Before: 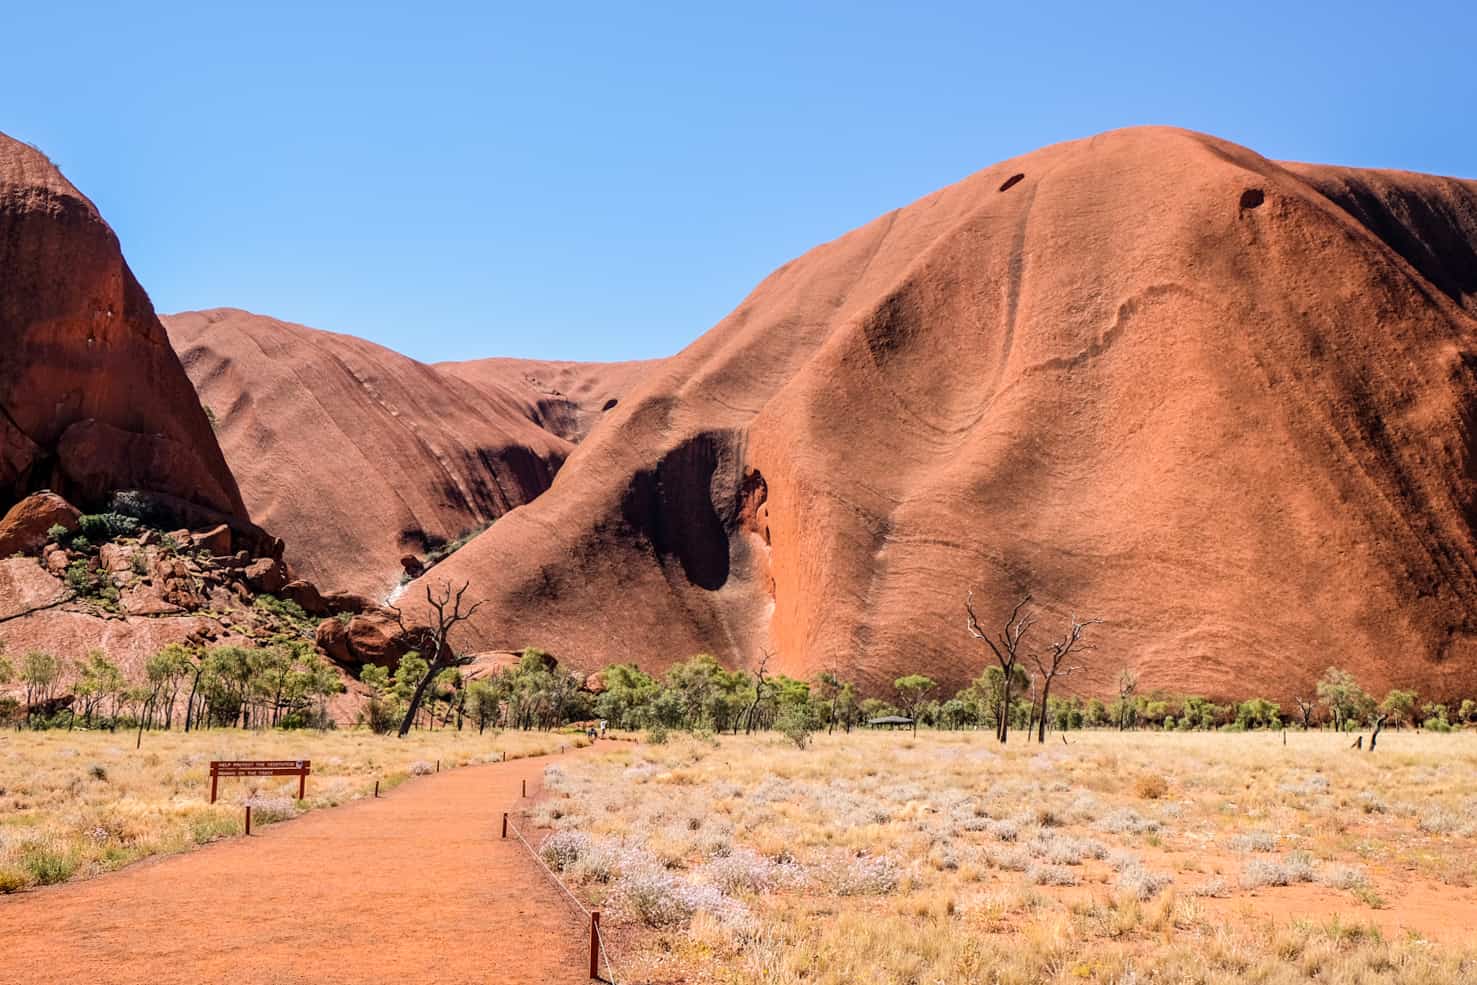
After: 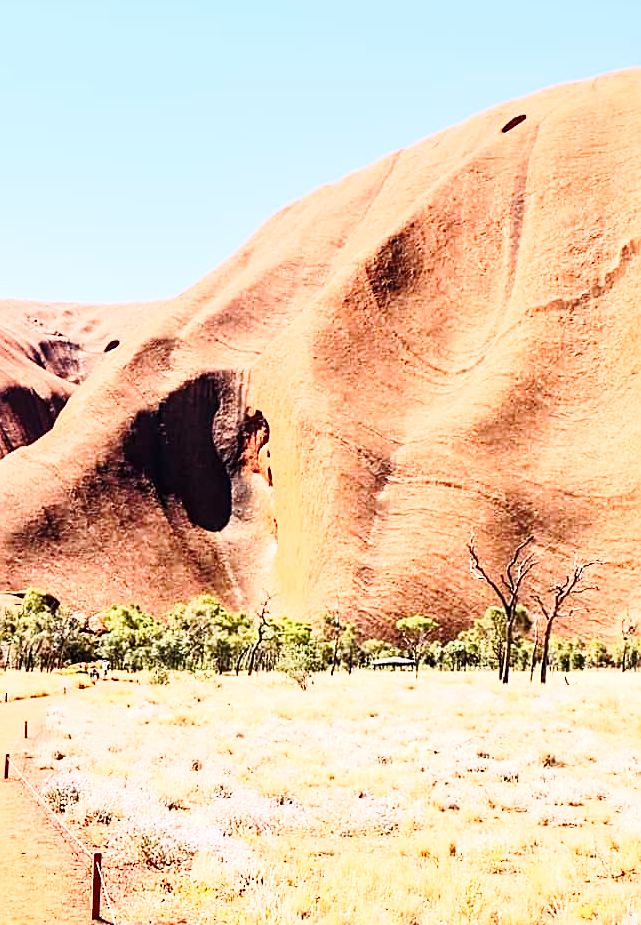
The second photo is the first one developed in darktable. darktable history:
base curve: curves: ch0 [(0, 0) (0.028, 0.03) (0.121, 0.232) (0.46, 0.748) (0.859, 0.968) (1, 1)], preserve colors none
contrast brightness saturation: saturation 0.102
crop: left 33.749%, top 6.081%, right 22.792%
tone equalizer: -8 EV 0.021 EV, -7 EV -0.029 EV, -6 EV 0.031 EV, -5 EV 0.049 EV, -4 EV 0.313 EV, -3 EV 0.673 EV, -2 EV 0.58 EV, -1 EV 0.178 EV, +0 EV 0.017 EV, edges refinement/feathering 500, mask exposure compensation -1.57 EV, preserve details no
sharpen: on, module defaults
